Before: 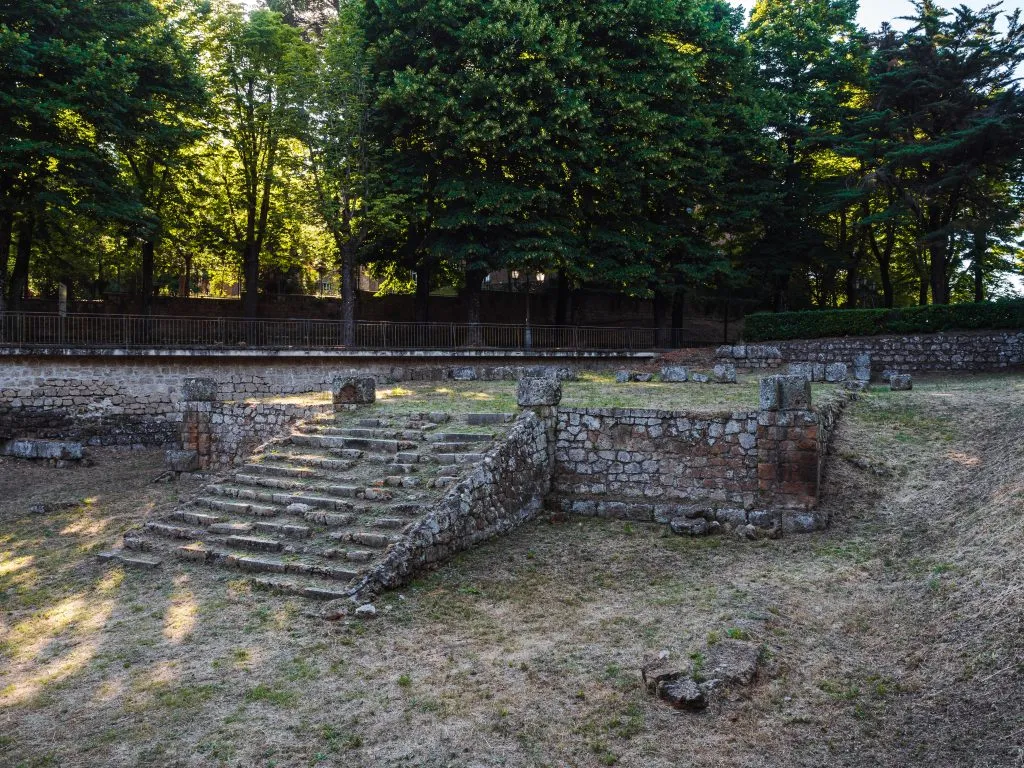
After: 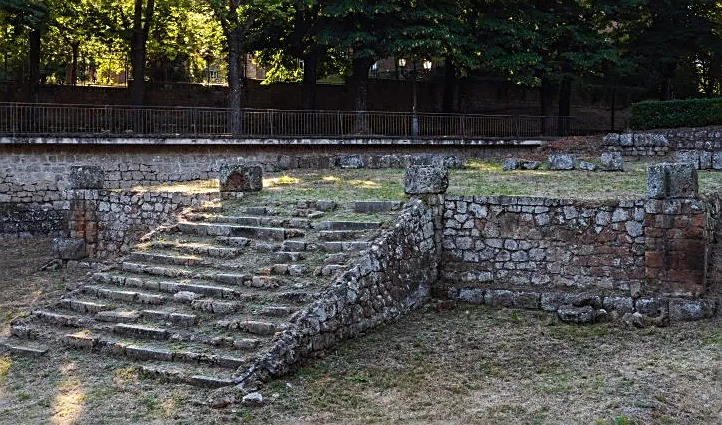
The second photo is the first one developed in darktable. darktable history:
crop: left 11.123%, top 27.61%, right 18.3%, bottom 17.034%
rotate and perspective: crop left 0, crop top 0
sharpen: on, module defaults
